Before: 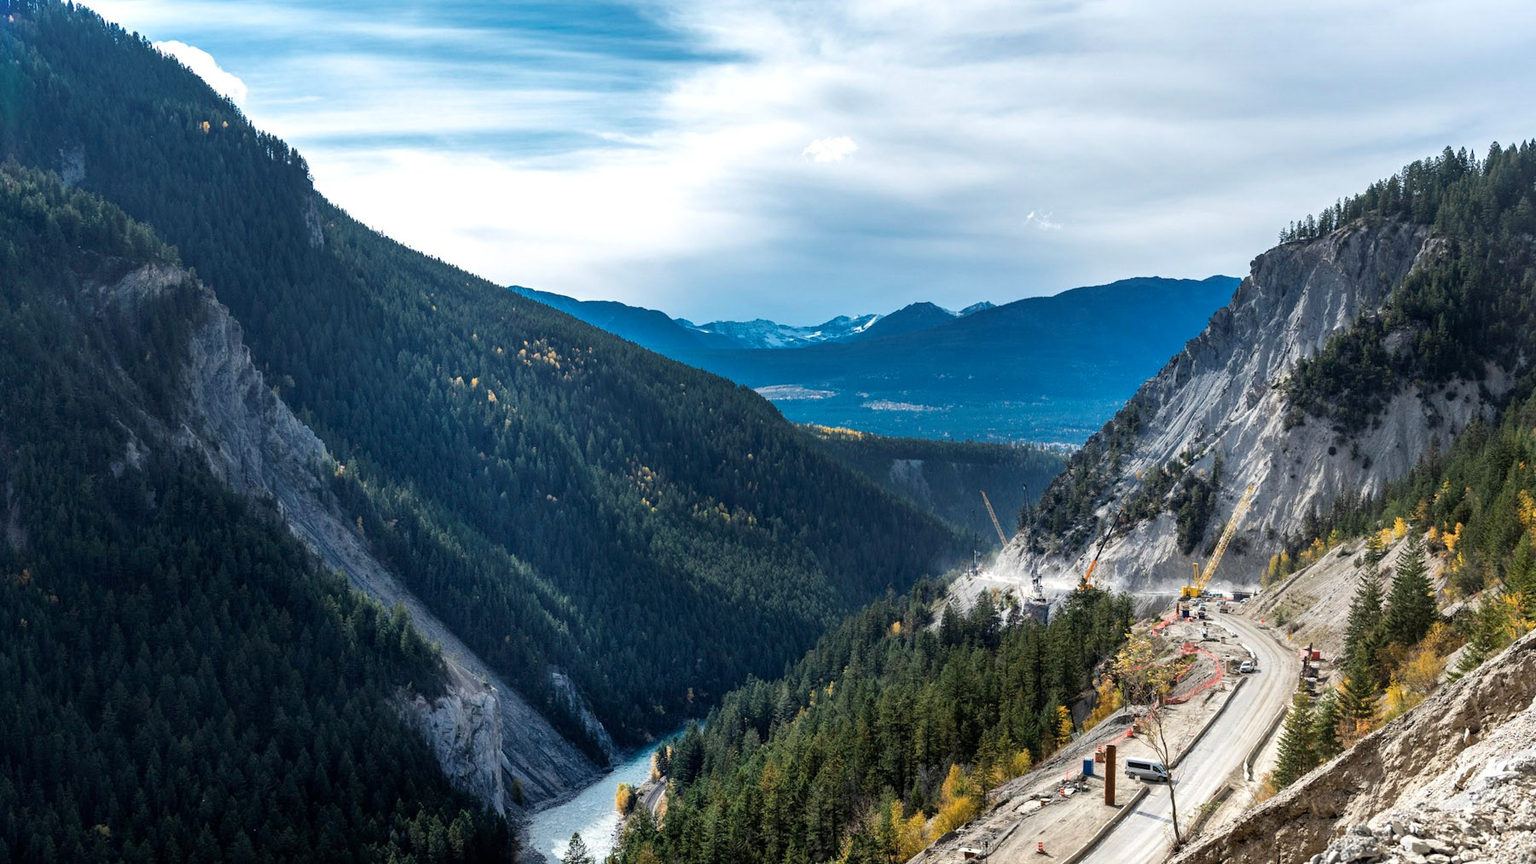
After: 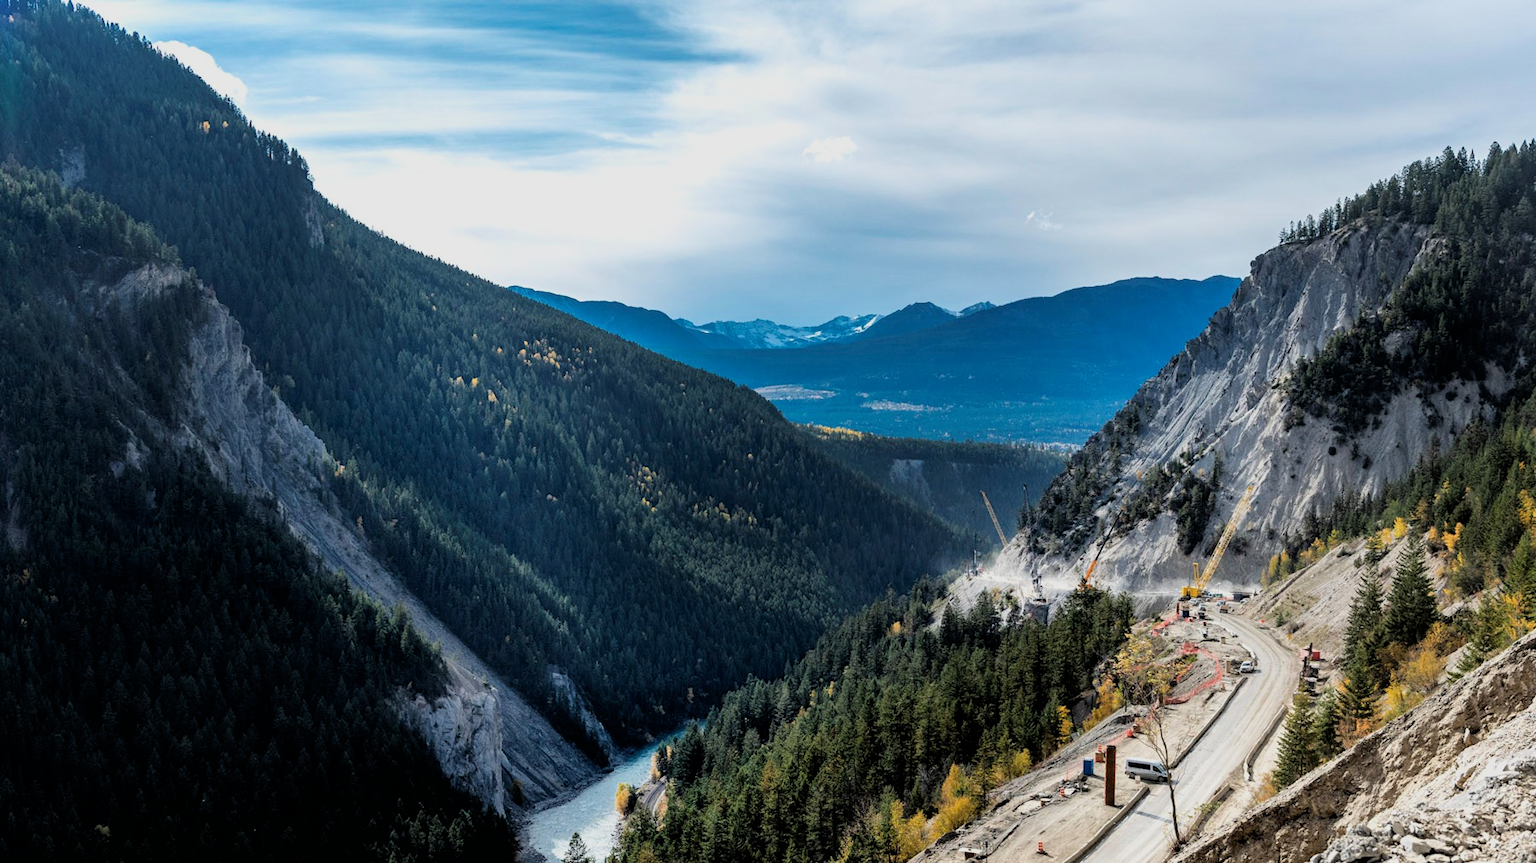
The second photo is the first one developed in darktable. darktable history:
filmic rgb: black relative exposure -5.69 EV, white relative exposure 3.4 EV, hardness 3.67, color science v6 (2022)
